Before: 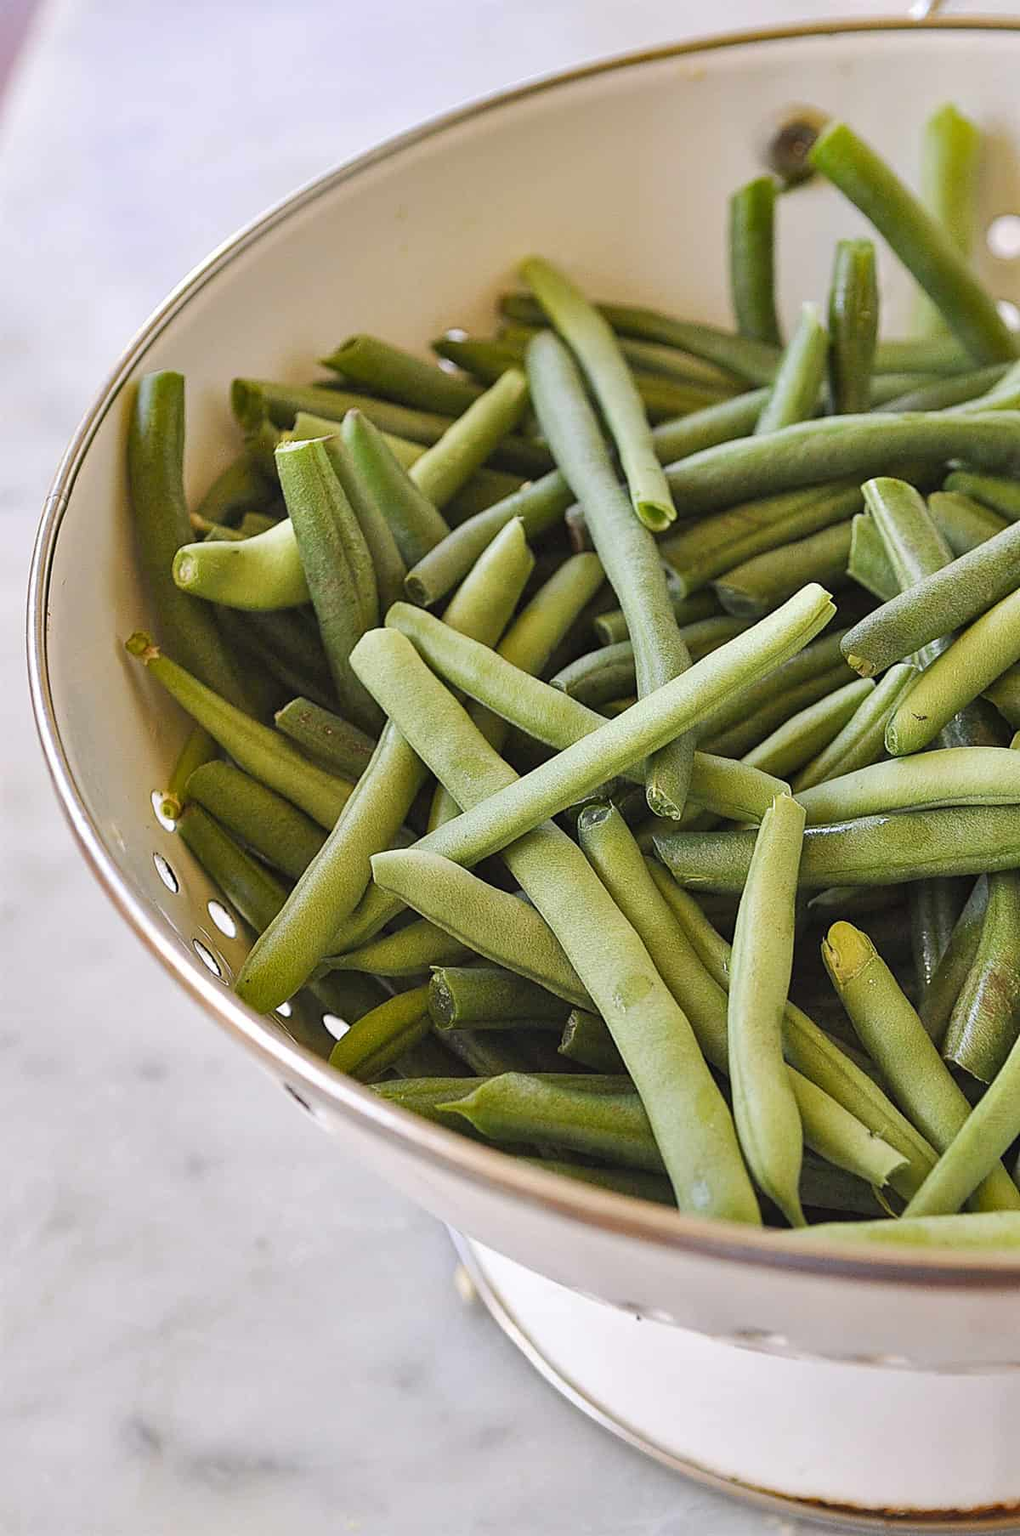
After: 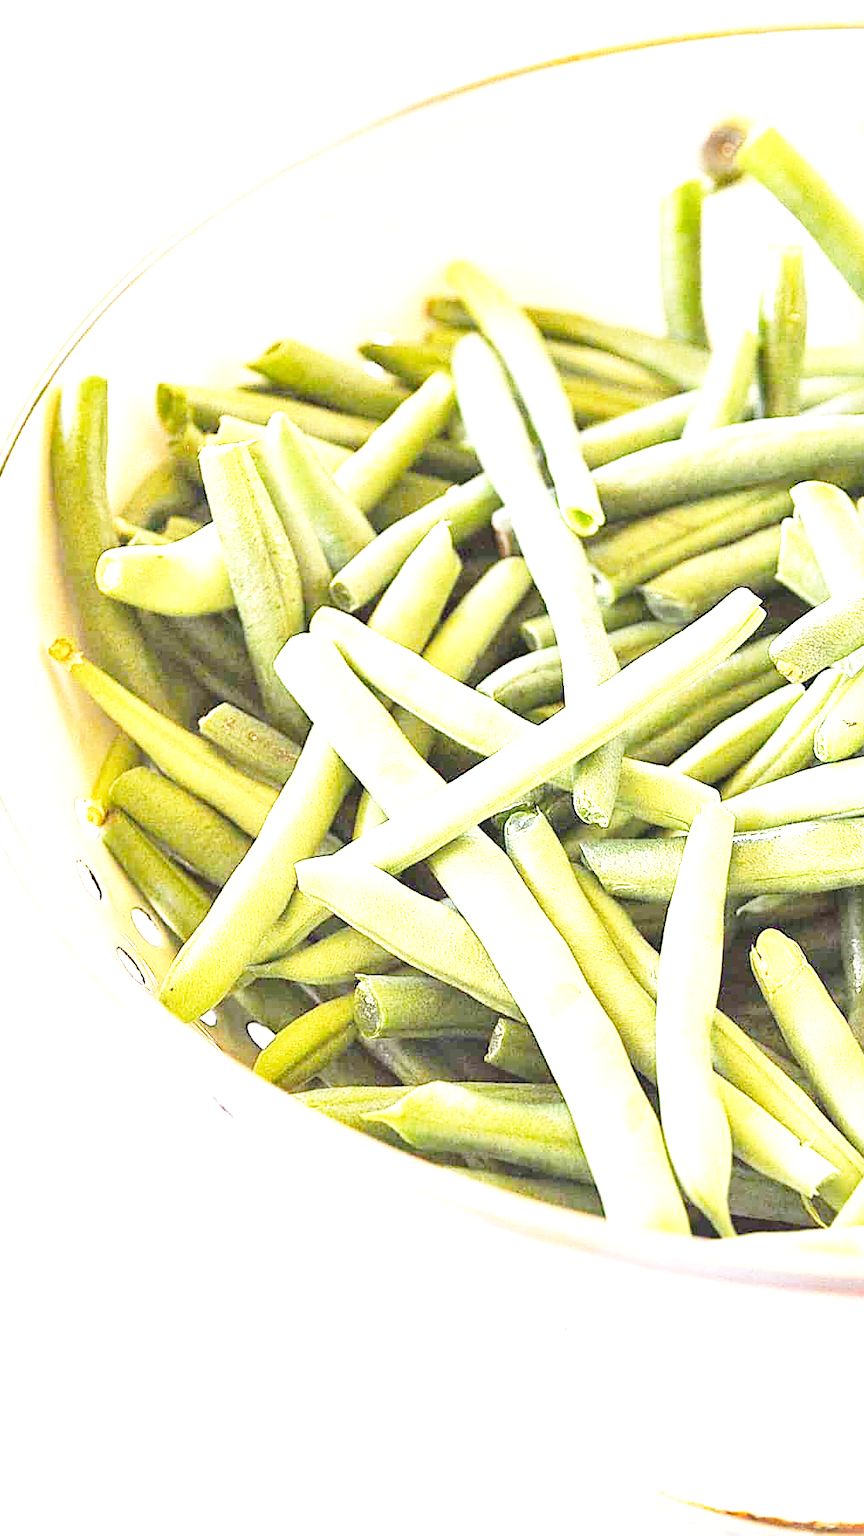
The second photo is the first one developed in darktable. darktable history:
base curve: curves: ch0 [(0, 0) (0.028, 0.03) (0.121, 0.232) (0.46, 0.748) (0.859, 0.968) (1, 1)], preserve colors none
crop: left 7.598%, right 7.873%
exposure: black level correction 0, exposure 2.138 EV, compensate exposure bias true, compensate highlight preservation false
